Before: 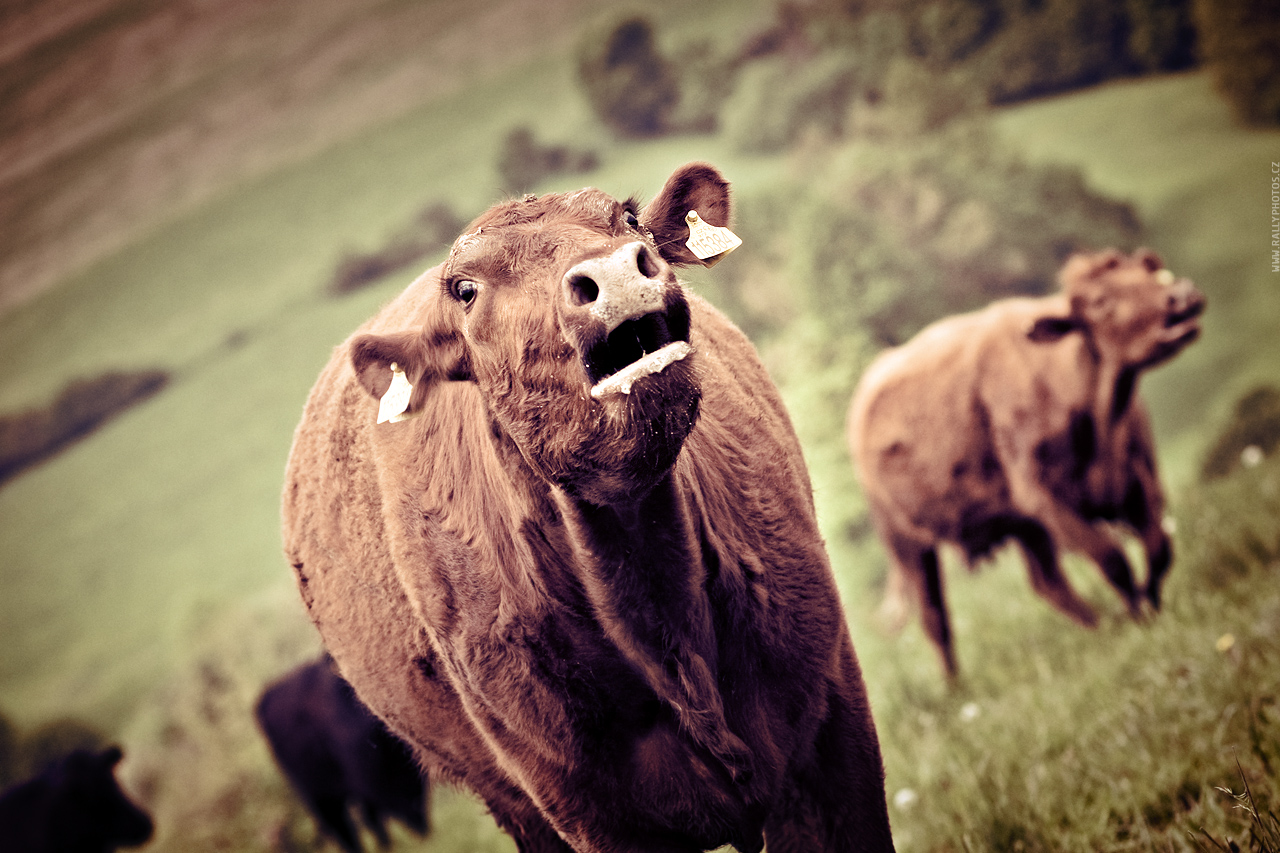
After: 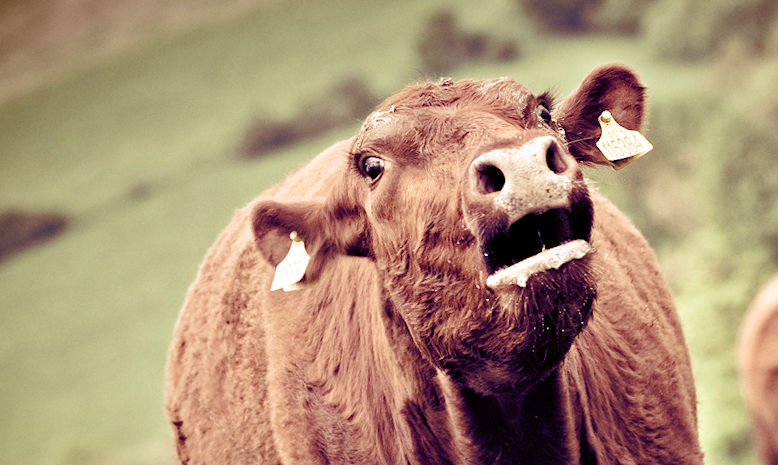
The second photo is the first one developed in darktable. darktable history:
color balance rgb: perceptual saturation grading › global saturation 20.708%, perceptual saturation grading › highlights -19.771%, perceptual saturation grading › shadows 29.379%
crop and rotate: angle -5.96°, left 2.264%, top 6.83%, right 27.732%, bottom 30.386%
